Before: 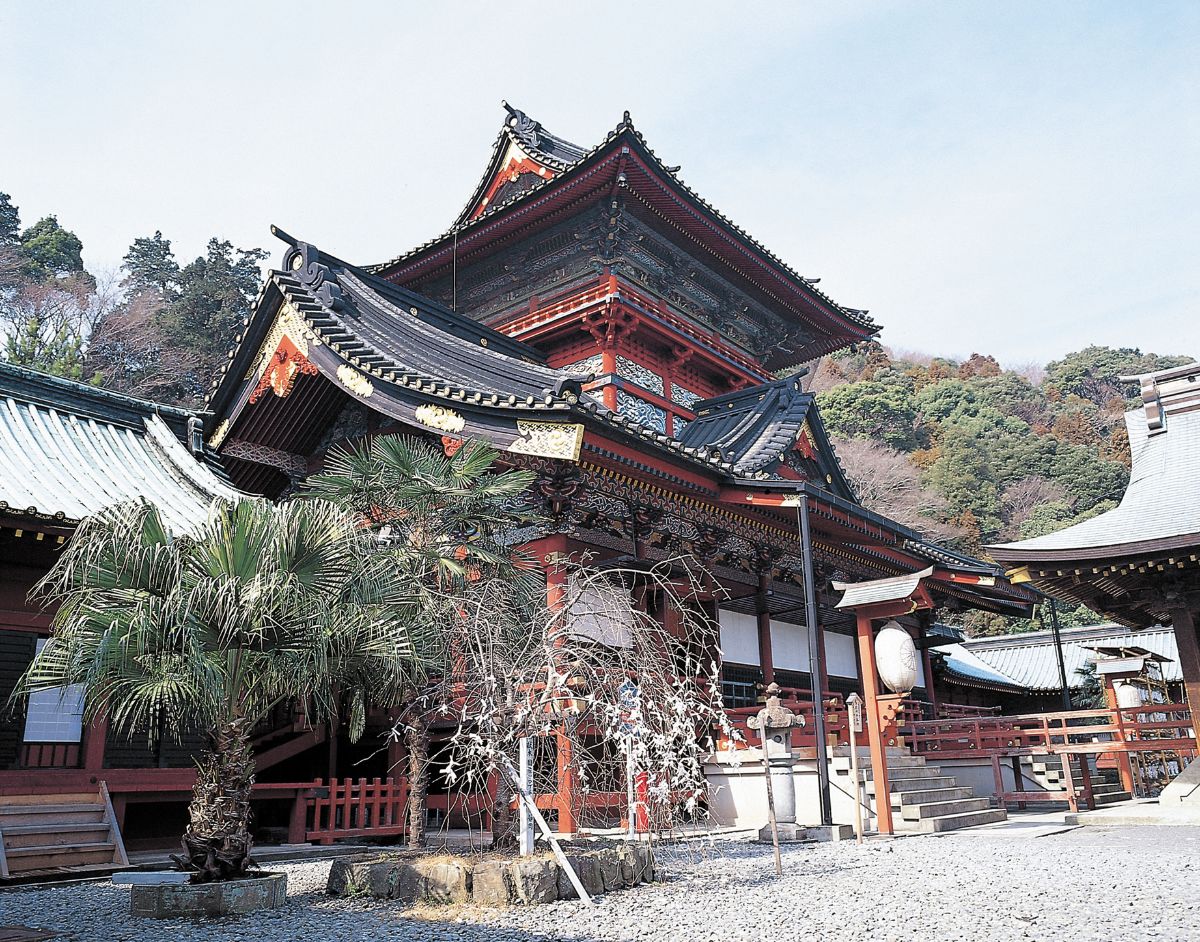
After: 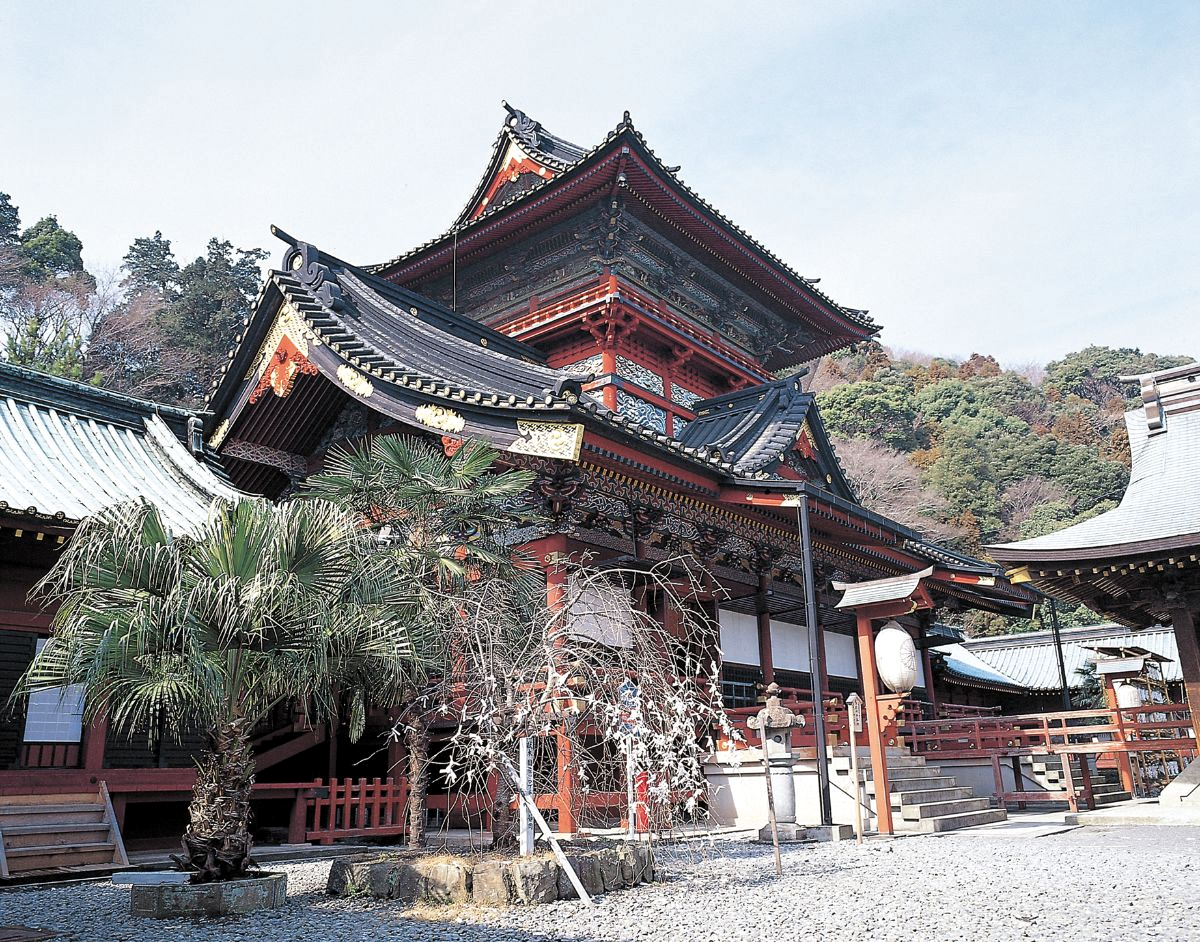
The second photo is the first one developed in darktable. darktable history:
local contrast: highlights 104%, shadows 97%, detail 119%, midtone range 0.2
